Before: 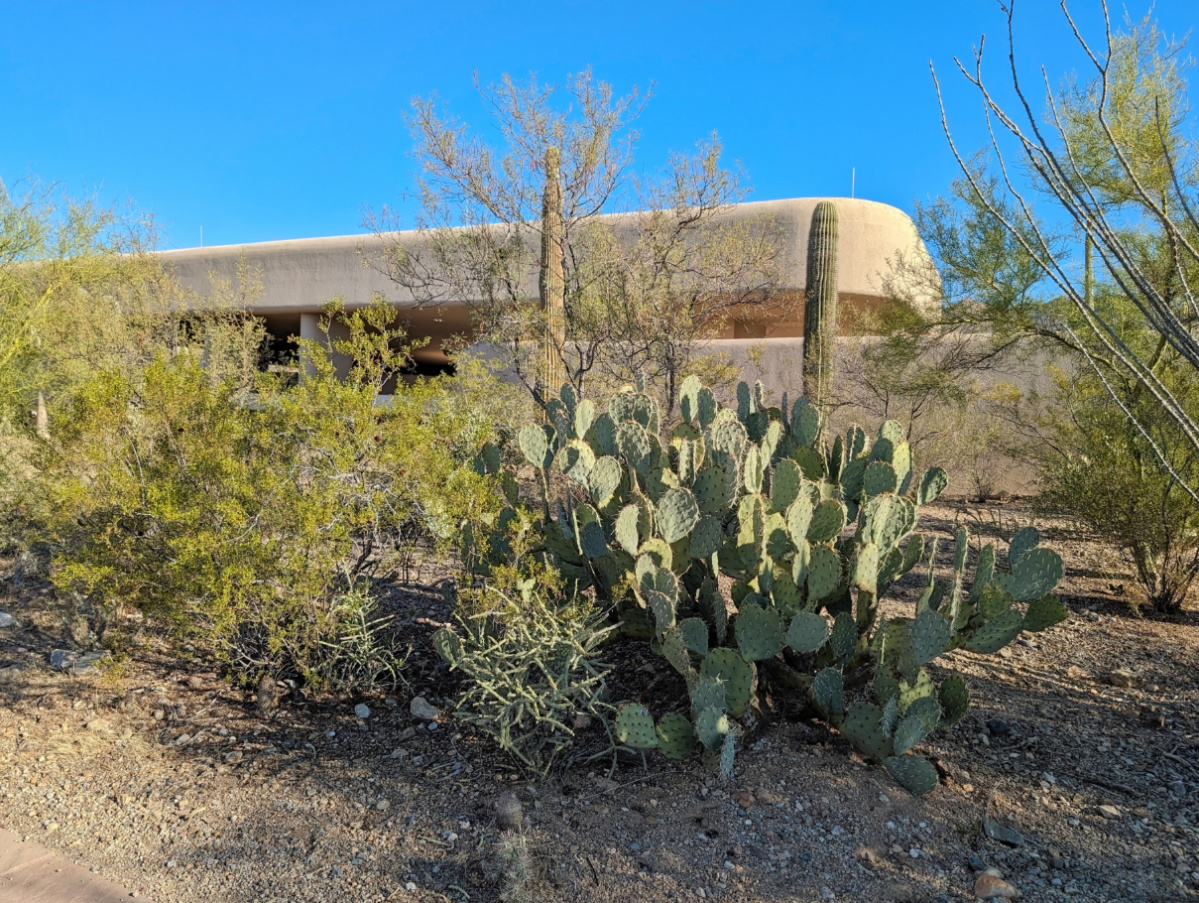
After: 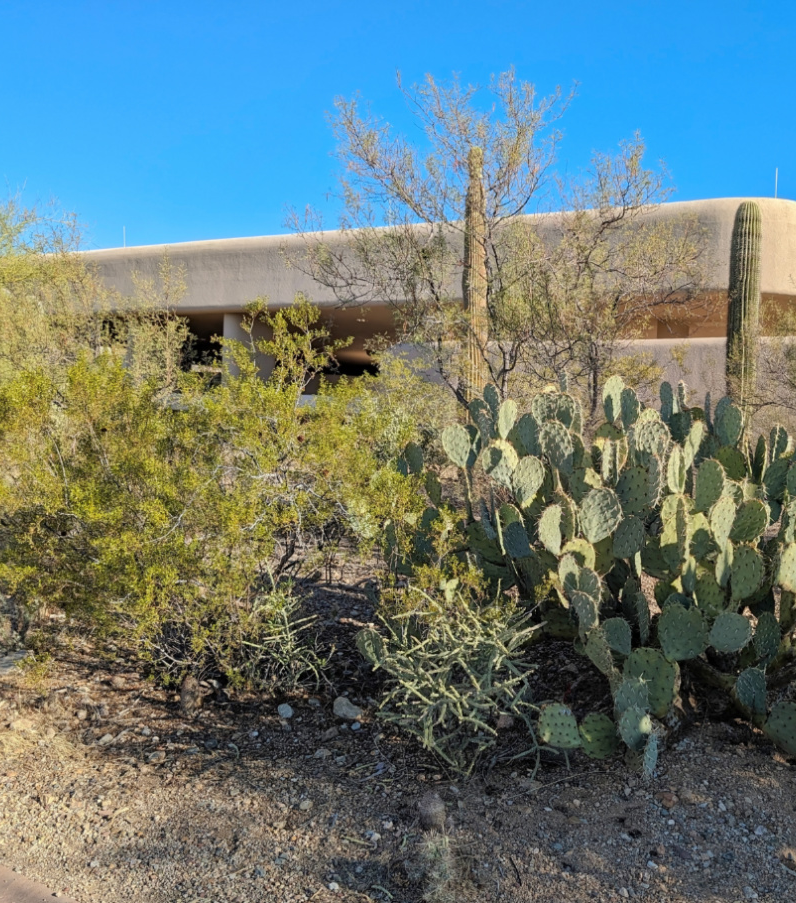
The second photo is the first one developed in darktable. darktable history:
crop and rotate: left 6.524%, right 27.025%
